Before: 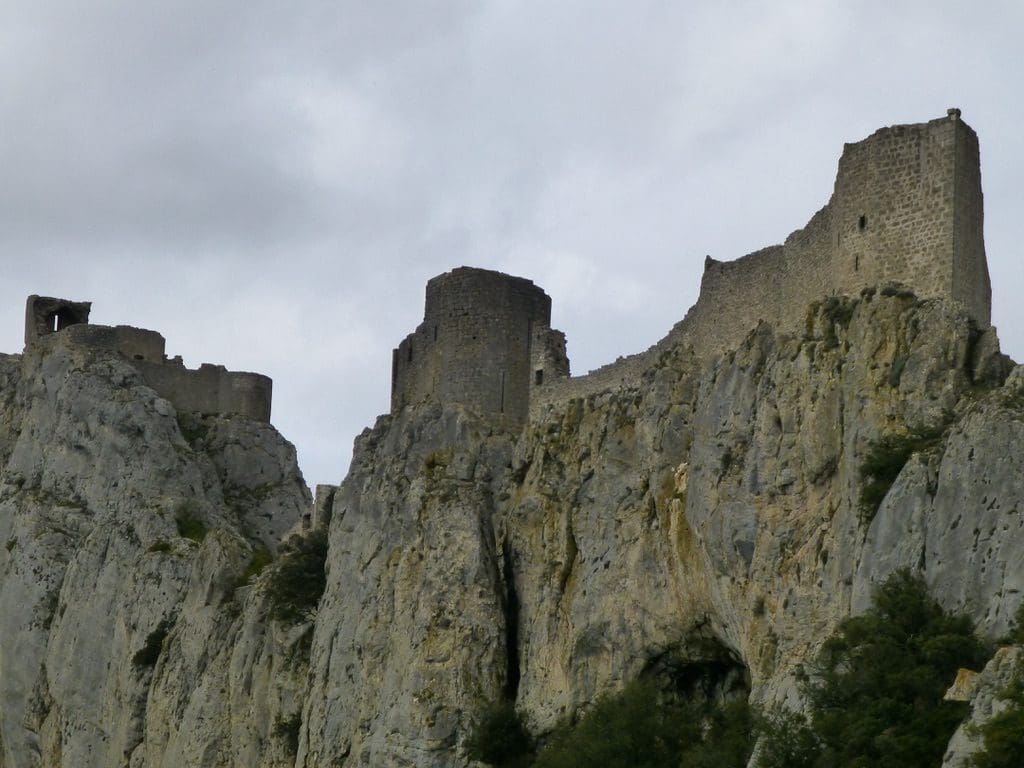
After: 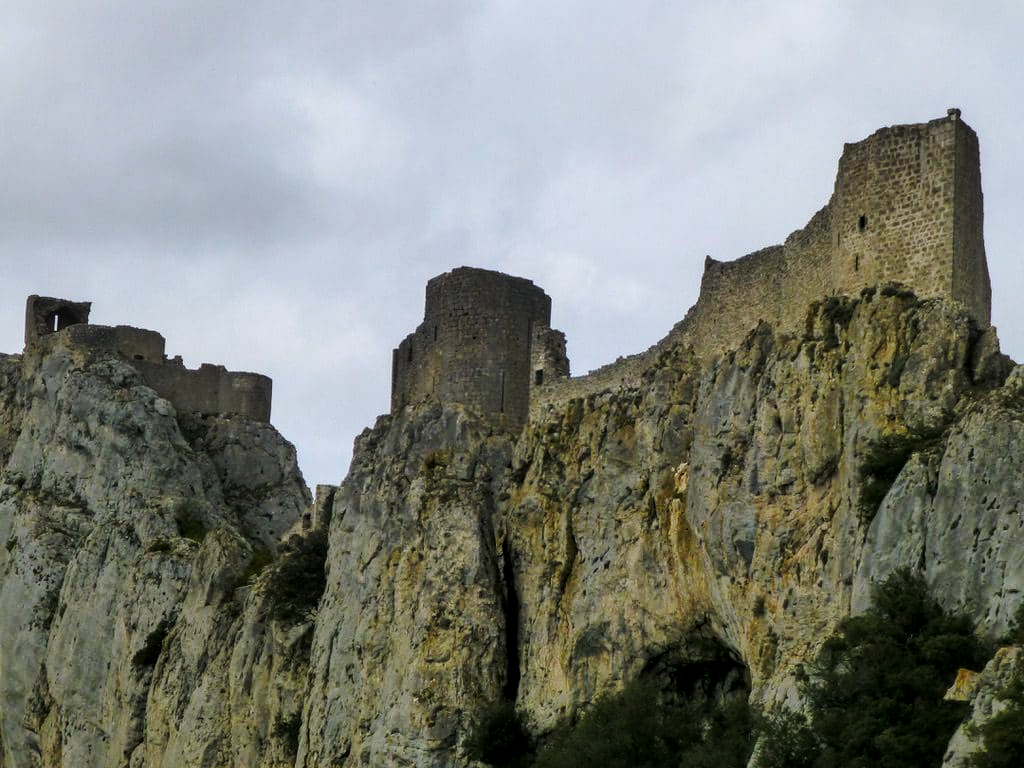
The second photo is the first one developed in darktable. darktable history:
contrast brightness saturation: brightness 0.09, saturation 0.19
base curve: curves: ch0 [(0, 0) (0.073, 0.04) (0.157, 0.139) (0.492, 0.492) (0.758, 0.758) (1, 1)], preserve colors none
local contrast: detail 130%
